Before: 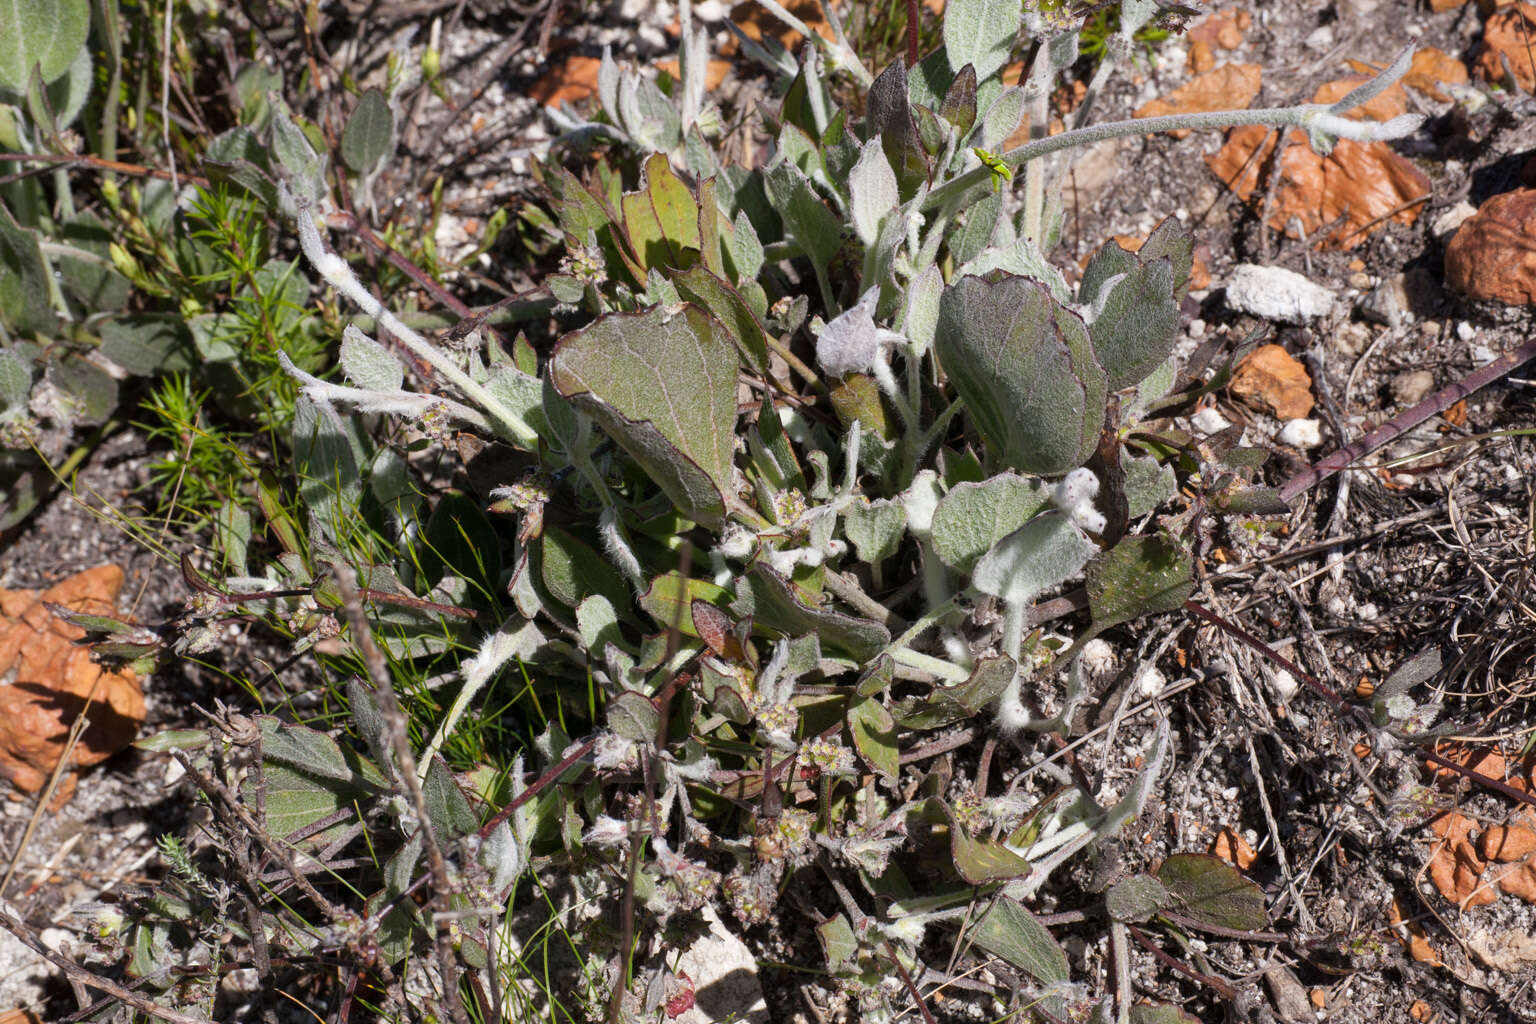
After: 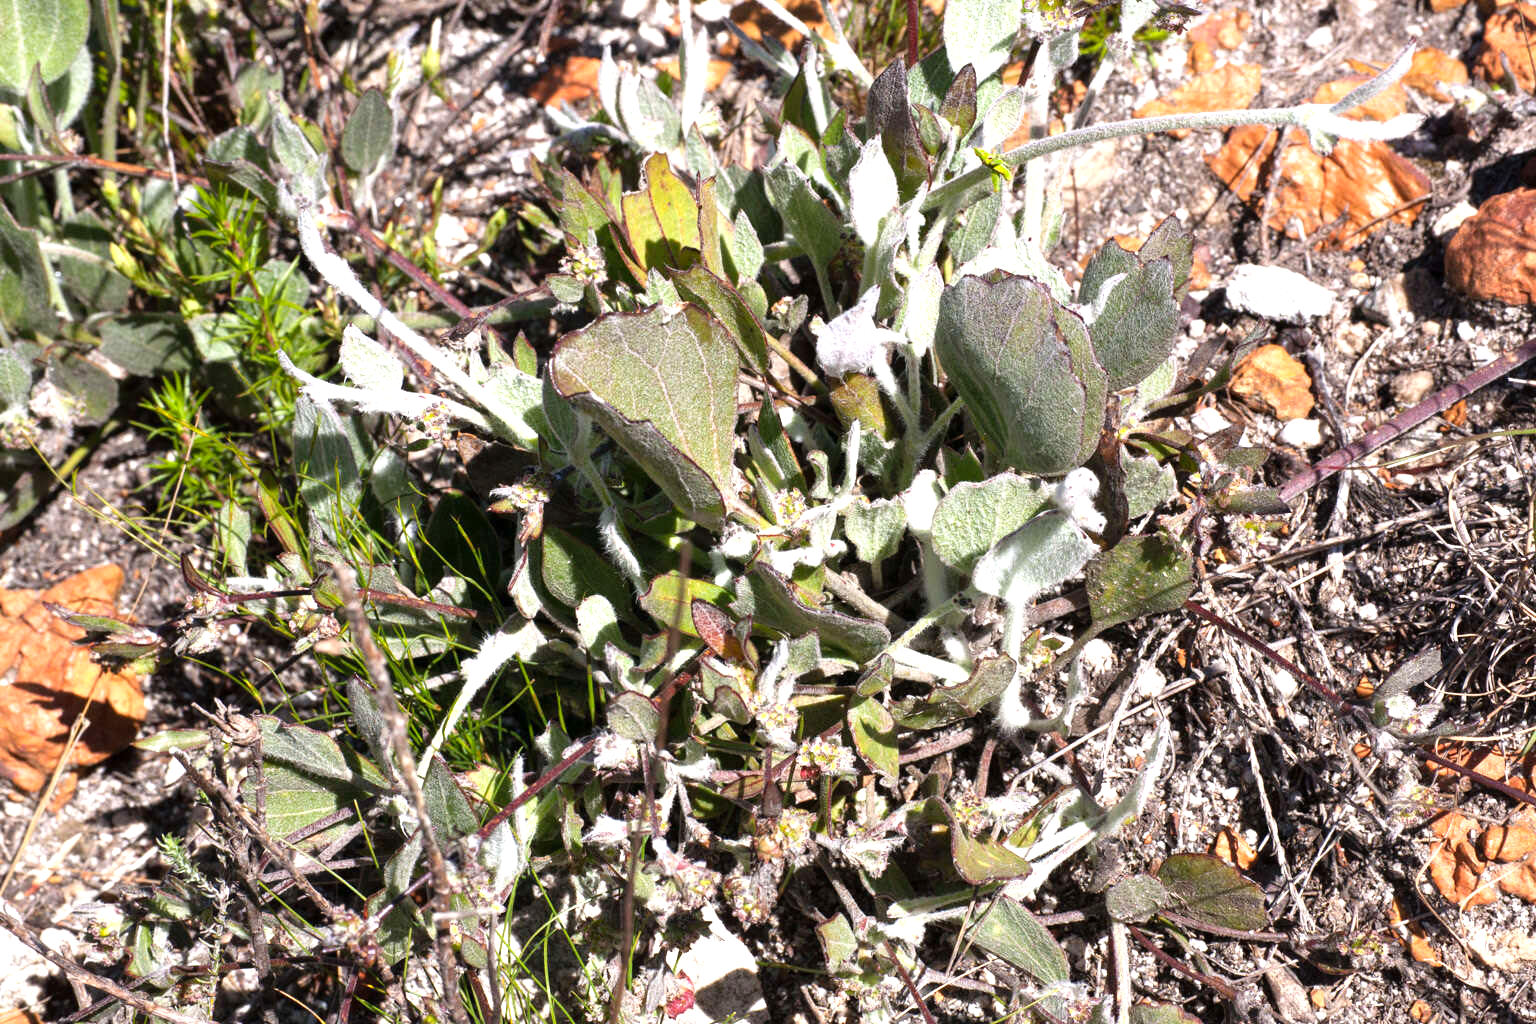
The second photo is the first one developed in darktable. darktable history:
levels: levels [0, 0.374, 0.749]
